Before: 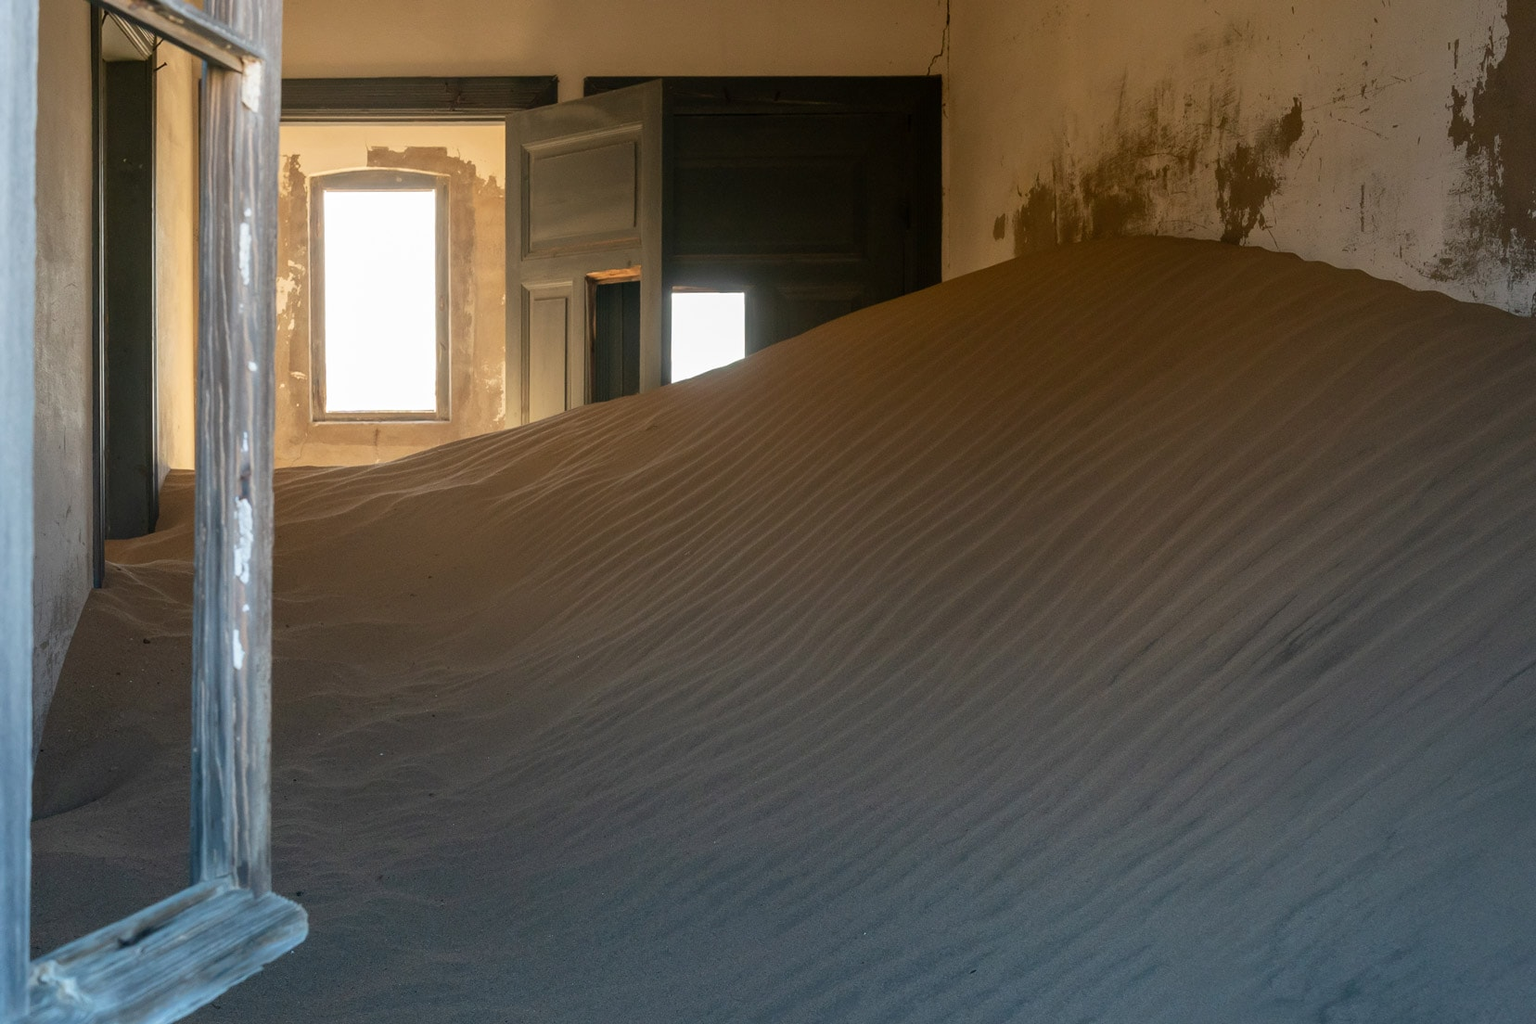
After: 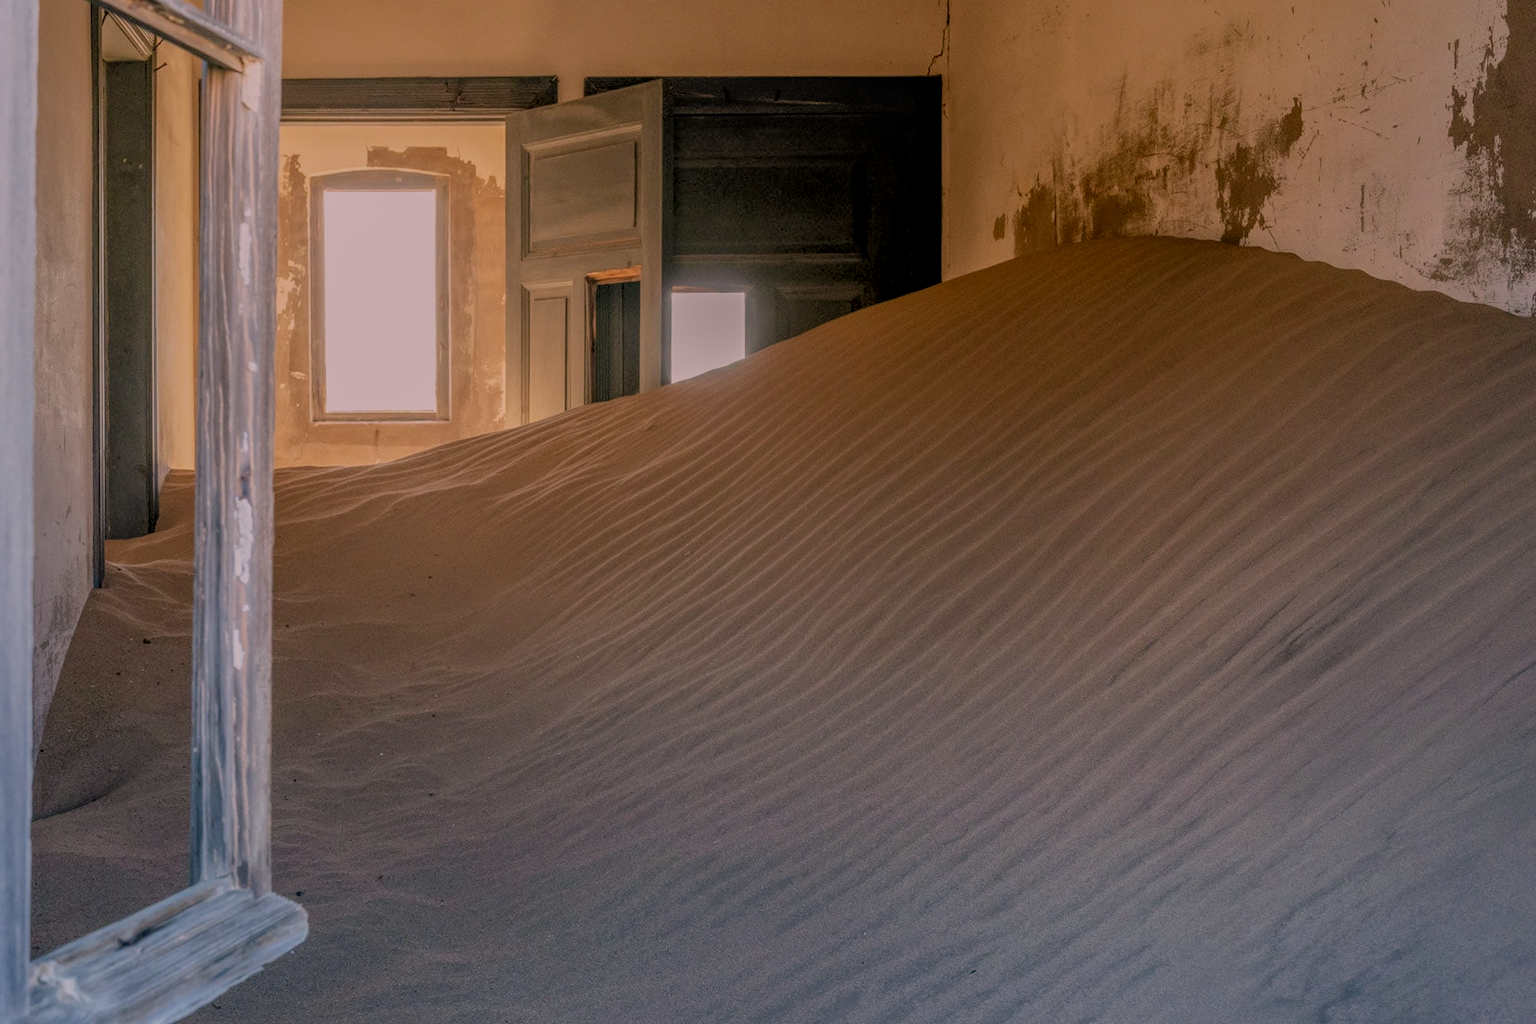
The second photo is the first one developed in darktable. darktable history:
color correction: highlights a* 14.6, highlights b* 4.8
filmic rgb: black relative exposure -7.97 EV, white relative exposure 8.05 EV, target black luminance 0%, hardness 2.46, latitude 75.96%, contrast 0.572, shadows ↔ highlights balance 0.012%, add noise in highlights 0.001, color science v3 (2019), use custom middle-gray values true, contrast in highlights soft
local contrast: highlights 2%, shadows 3%, detail 199%, midtone range 0.243
